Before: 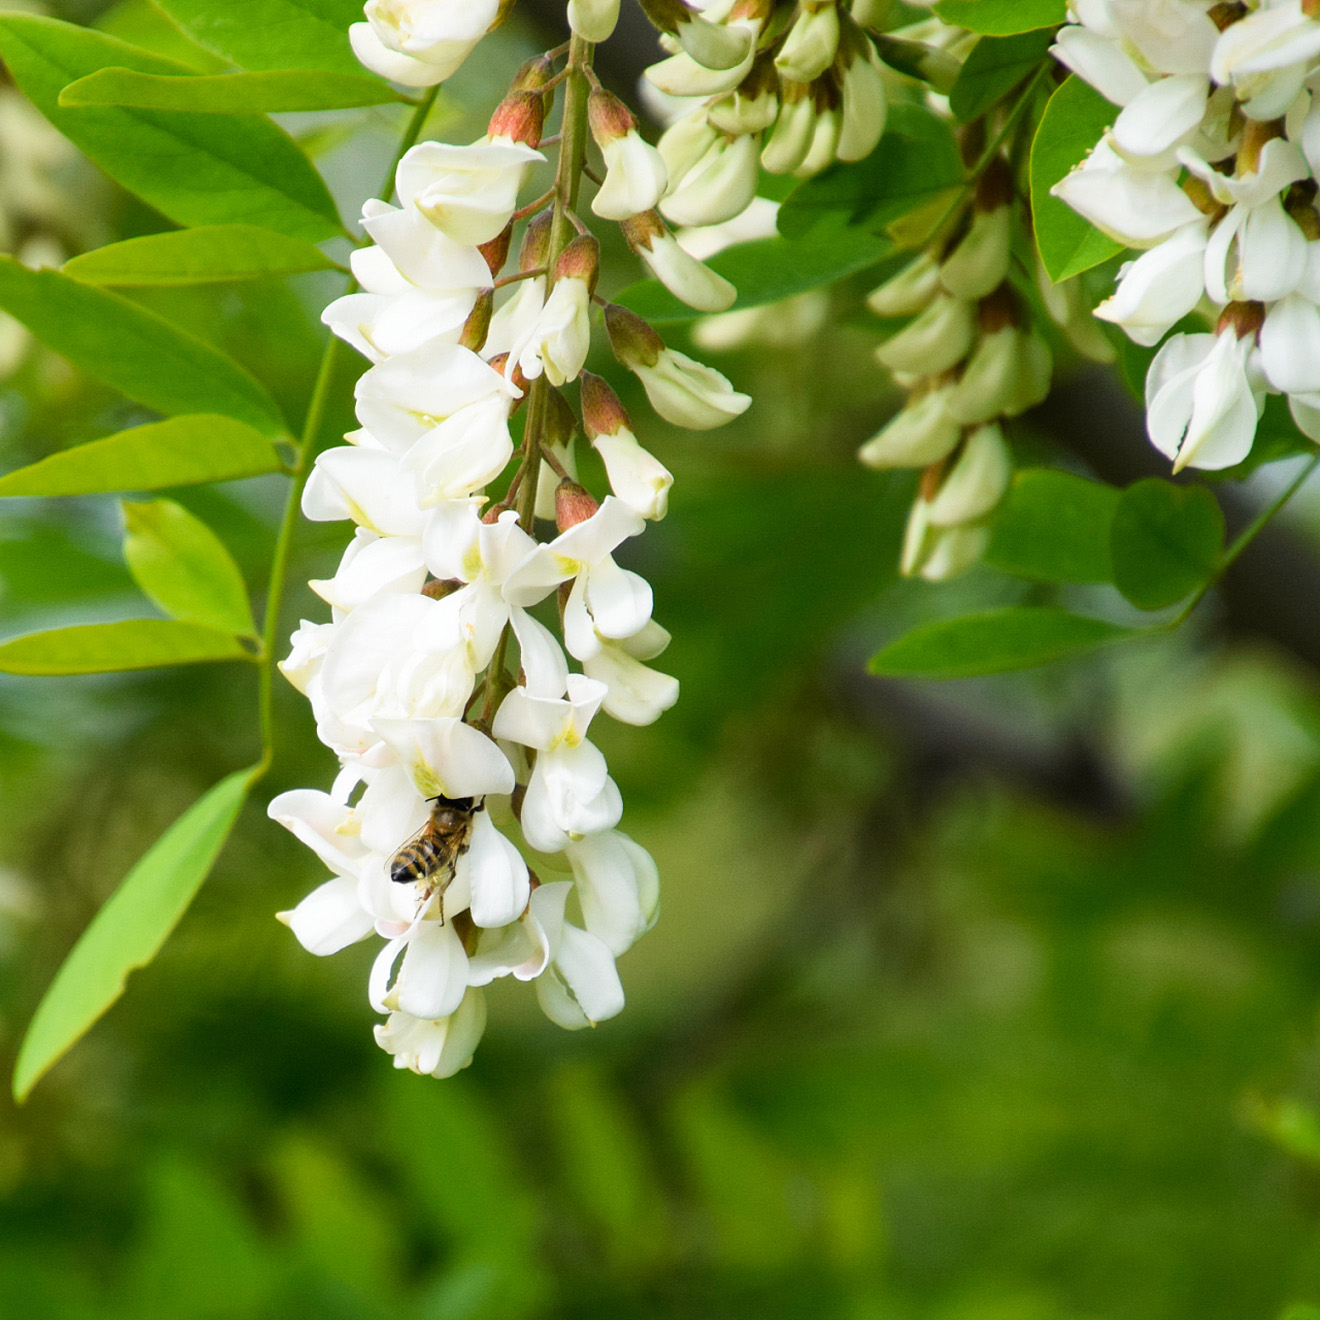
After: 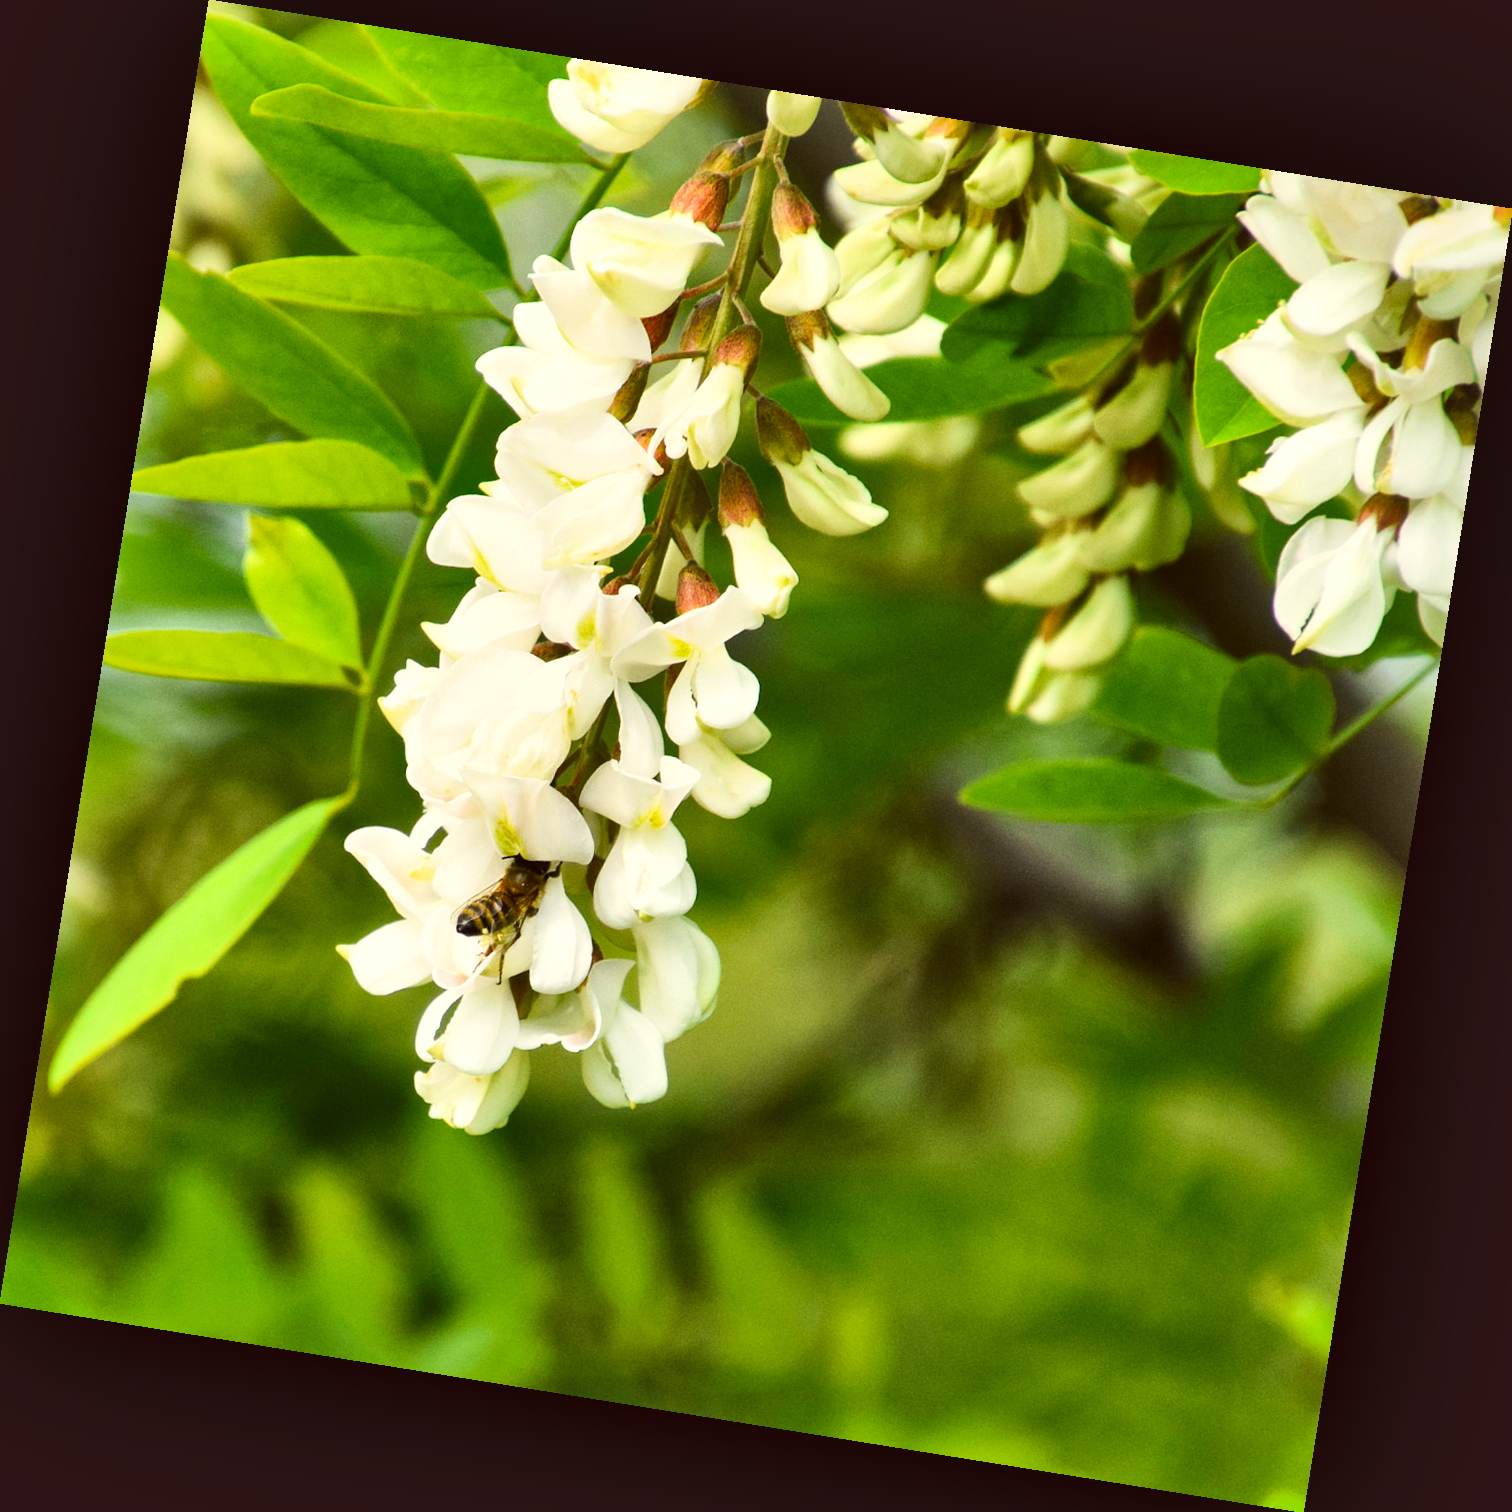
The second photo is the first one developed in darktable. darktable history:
color balance: lift [1.005, 1.002, 0.998, 0.998], gamma [1, 1.021, 1.02, 0.979], gain [0.923, 1.066, 1.056, 0.934]
rotate and perspective: rotation 9.12°, automatic cropping off
shadows and highlights: soften with gaussian
local contrast: mode bilateral grid, contrast 25, coarseness 60, detail 151%, midtone range 0.2
contrast brightness saturation: contrast 0.2, brightness 0.16, saturation 0.22
